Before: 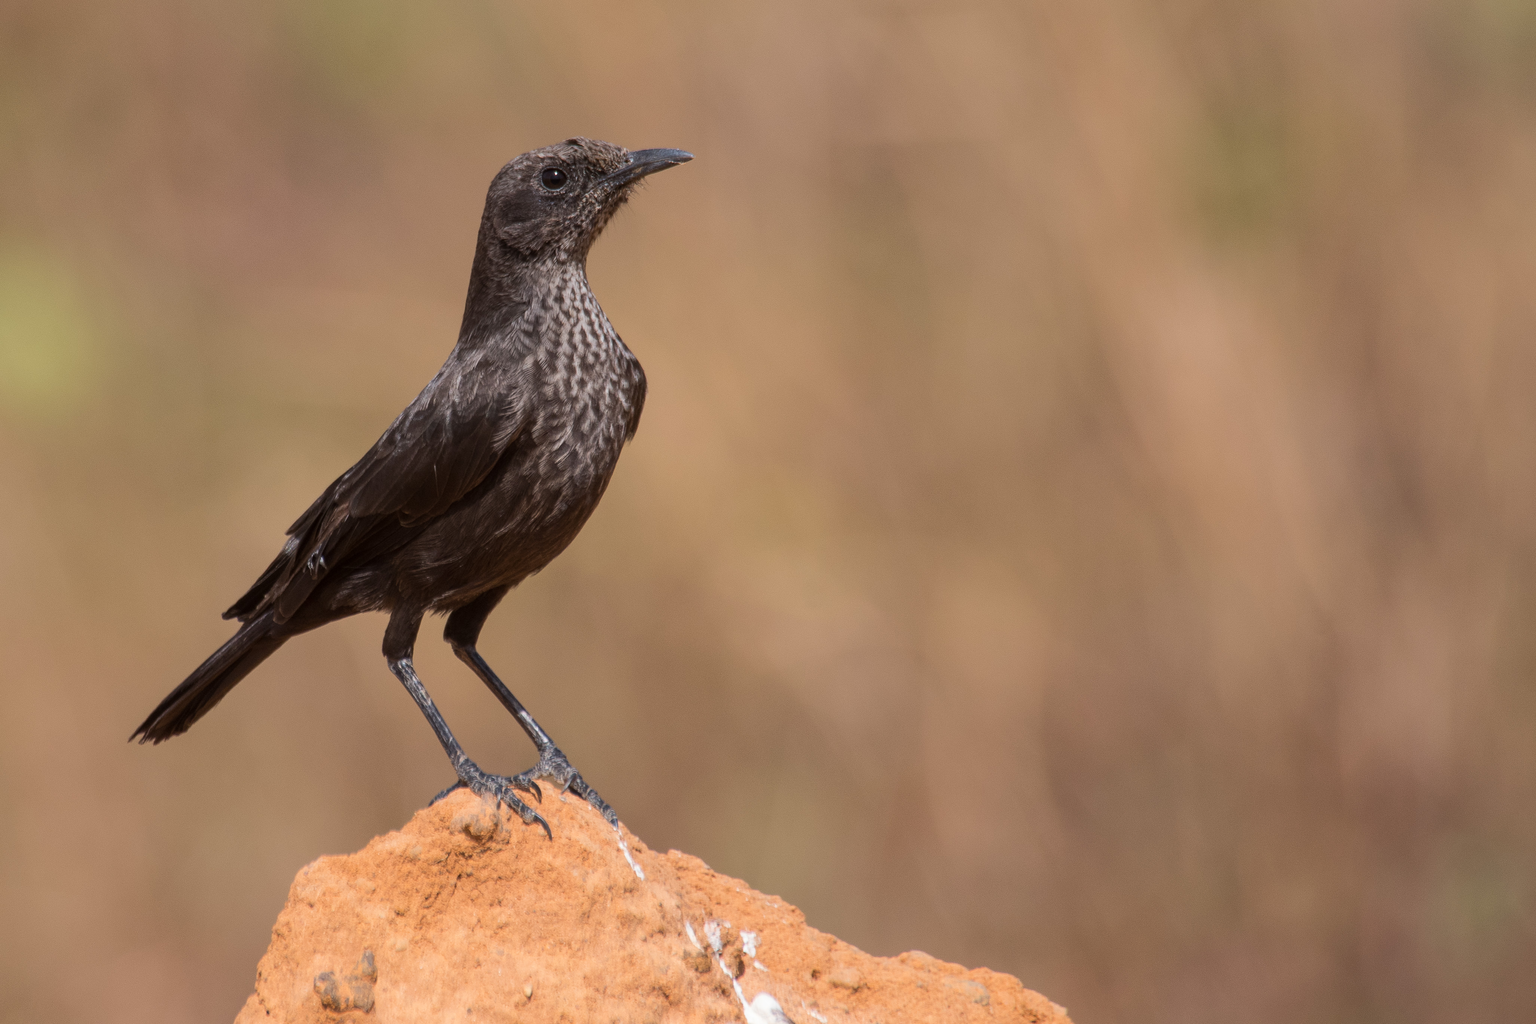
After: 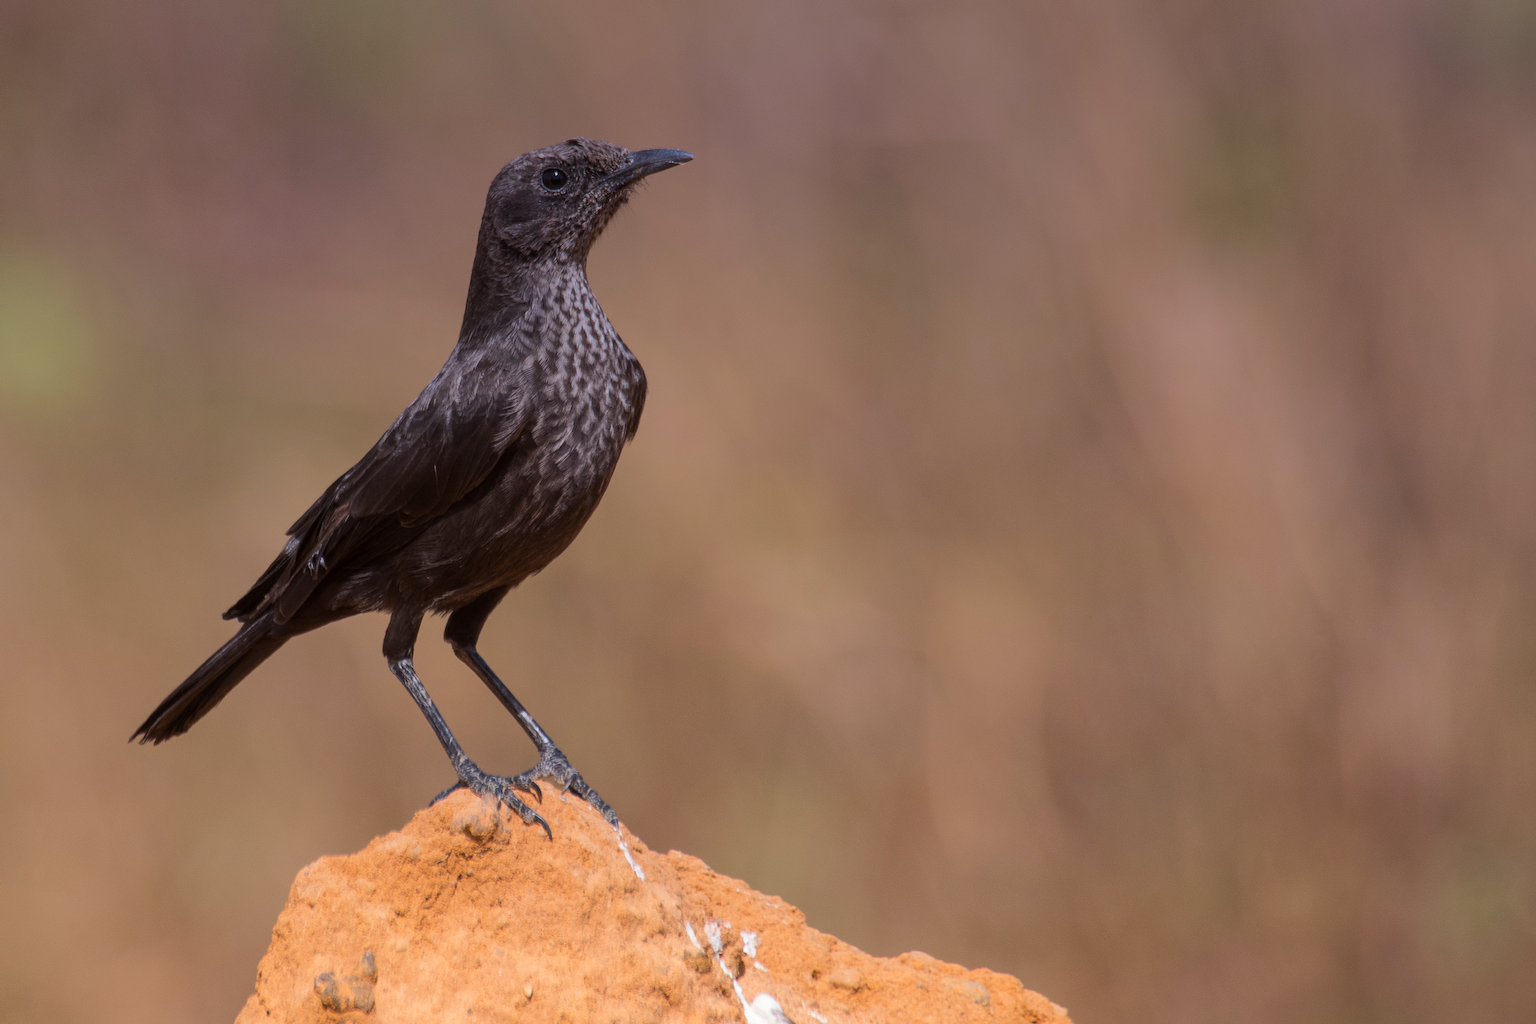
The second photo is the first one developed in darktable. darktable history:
color balance rgb: perceptual saturation grading › global saturation 10%, global vibrance 10%
rotate and perspective: crop left 0, crop top 0
graduated density: hue 238.83°, saturation 50%
